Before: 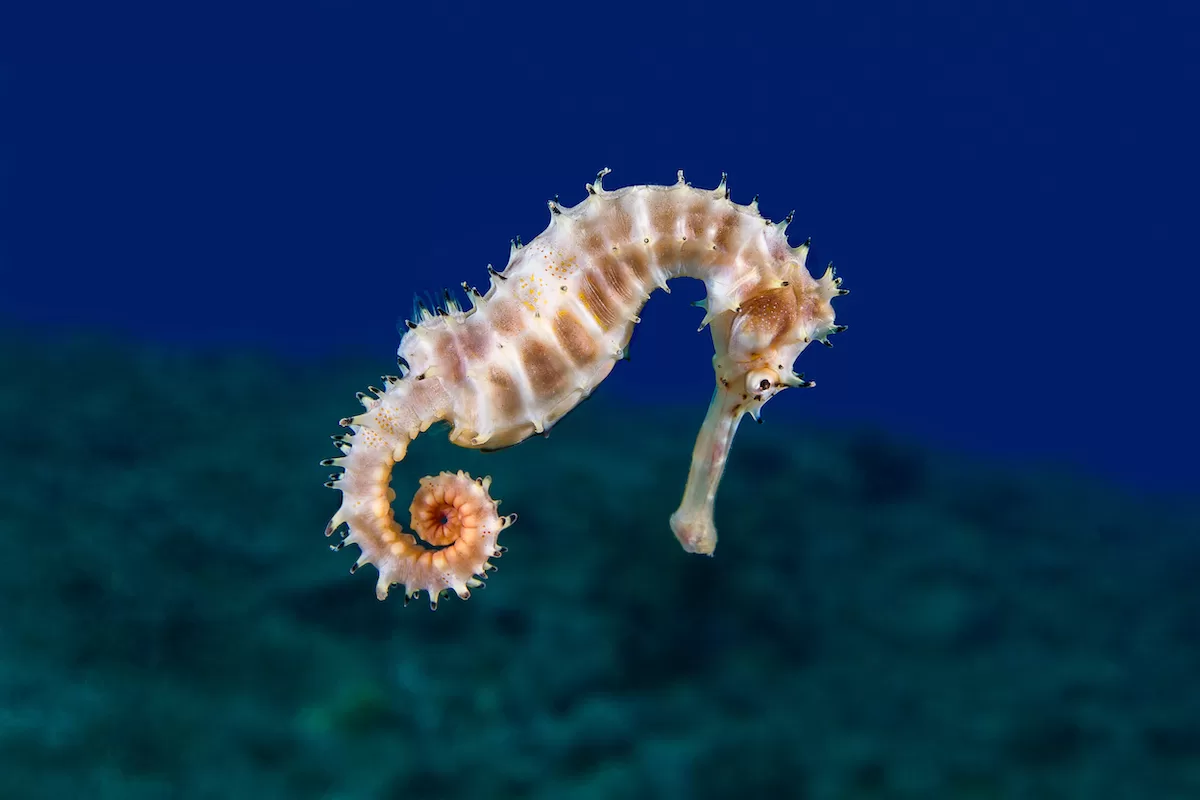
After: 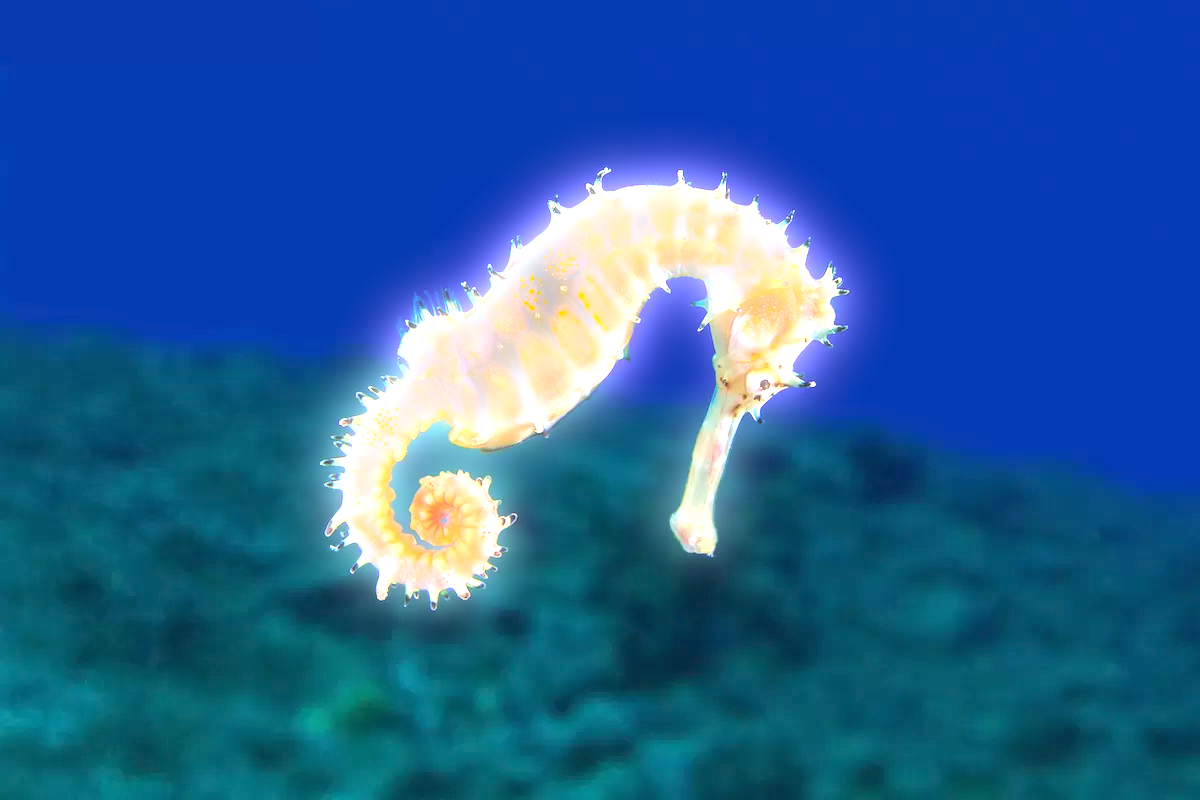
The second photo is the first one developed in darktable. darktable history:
exposure: black level correction 0, exposure 1.75 EV, compensate exposure bias true, compensate highlight preservation false
bloom: size 5%, threshold 95%, strength 15%
